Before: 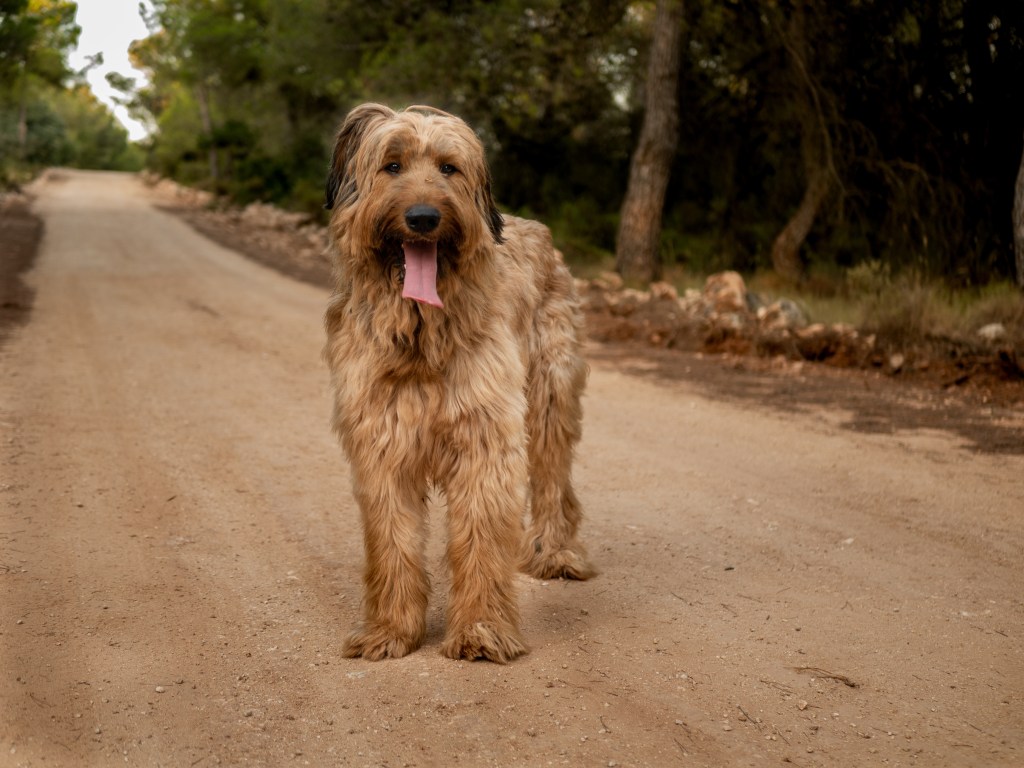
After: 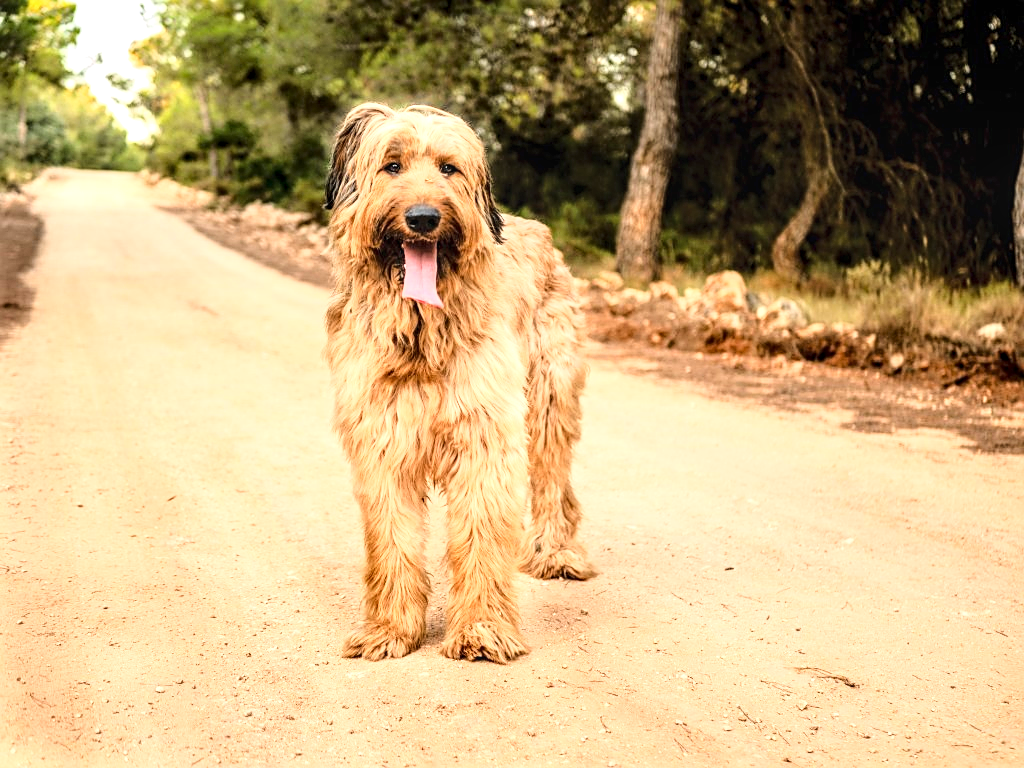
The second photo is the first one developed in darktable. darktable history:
exposure: black level correction 0, exposure 1.379 EV, compensate exposure bias true, compensate highlight preservation false
base curve: curves: ch0 [(0, 0) (0.028, 0.03) (0.121, 0.232) (0.46, 0.748) (0.859, 0.968) (1, 1)]
local contrast: on, module defaults
sharpen: on, module defaults
contrast brightness saturation: saturation -0.05
